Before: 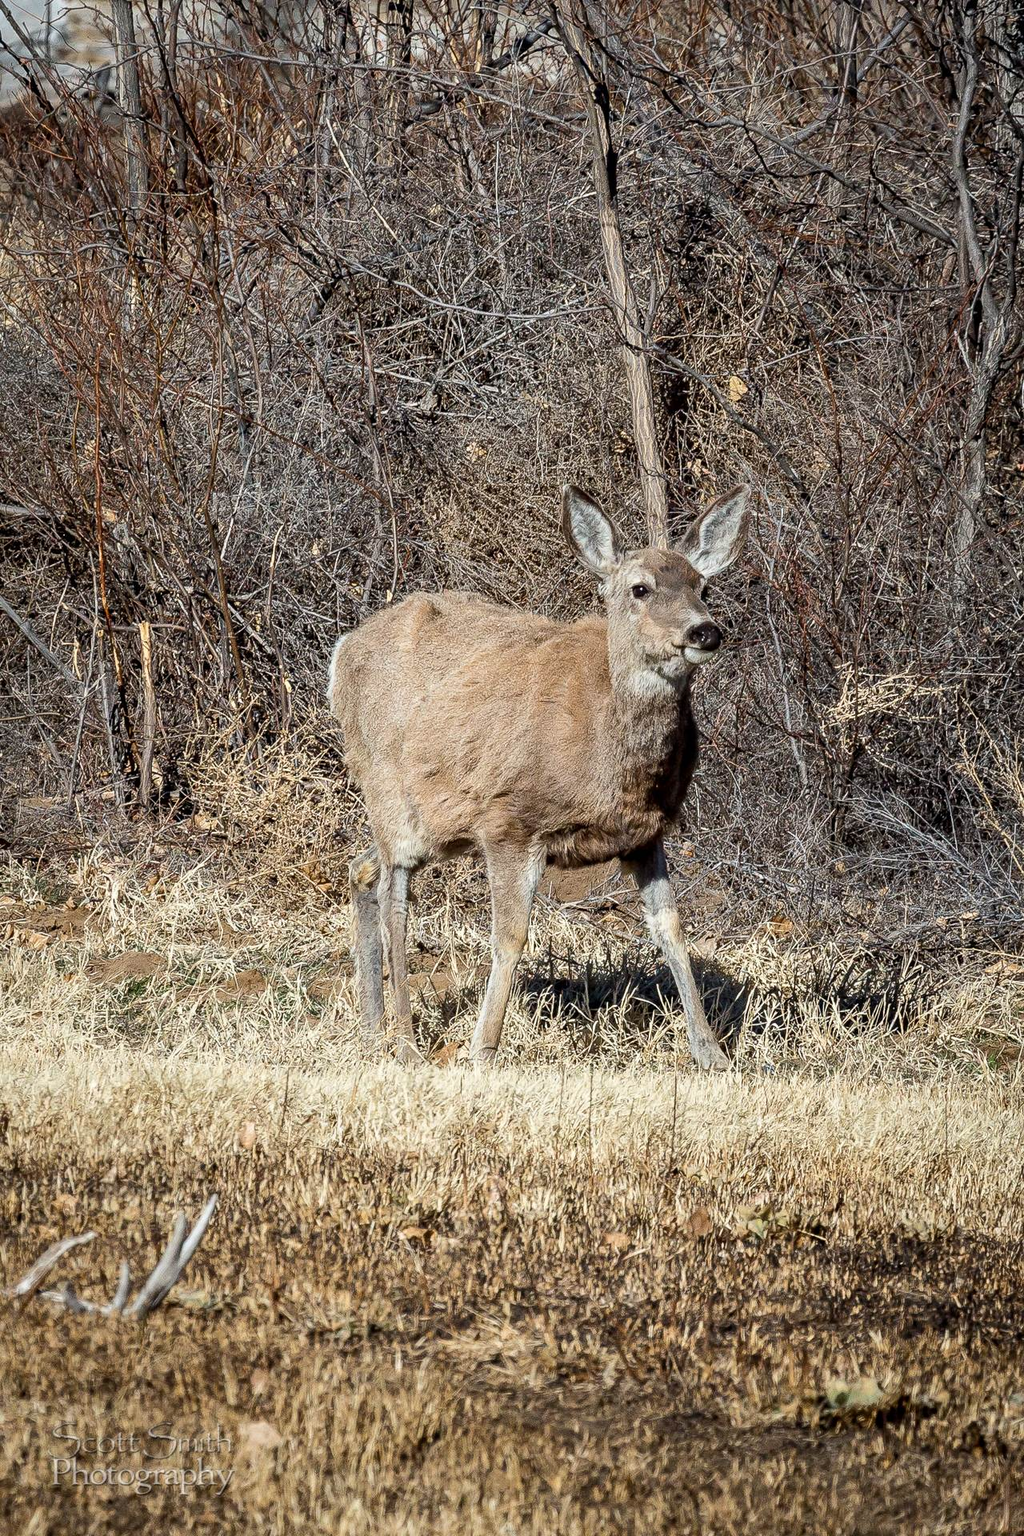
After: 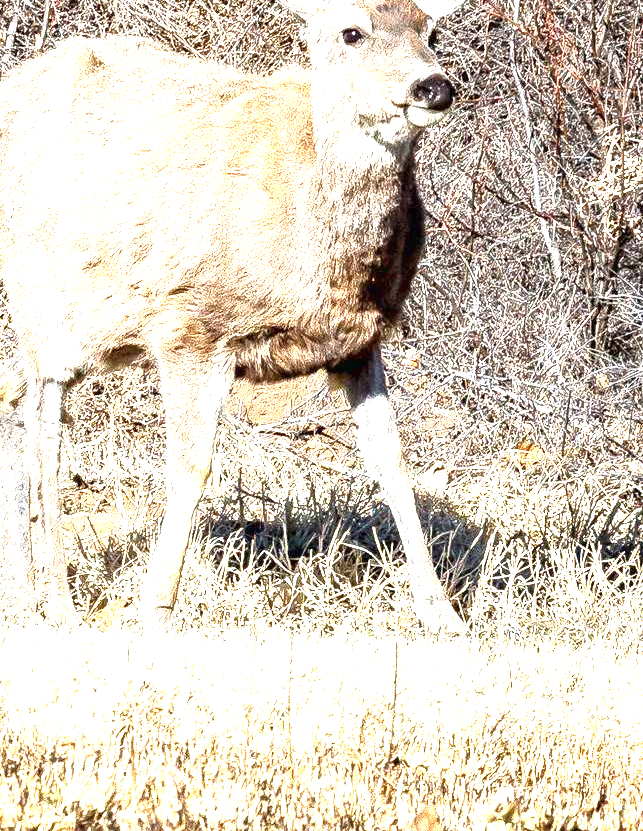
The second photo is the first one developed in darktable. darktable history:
exposure: black level correction 0, exposure 2.088 EV, compensate exposure bias true, compensate highlight preservation false
crop: left 35.03%, top 36.625%, right 14.663%, bottom 20.057%
